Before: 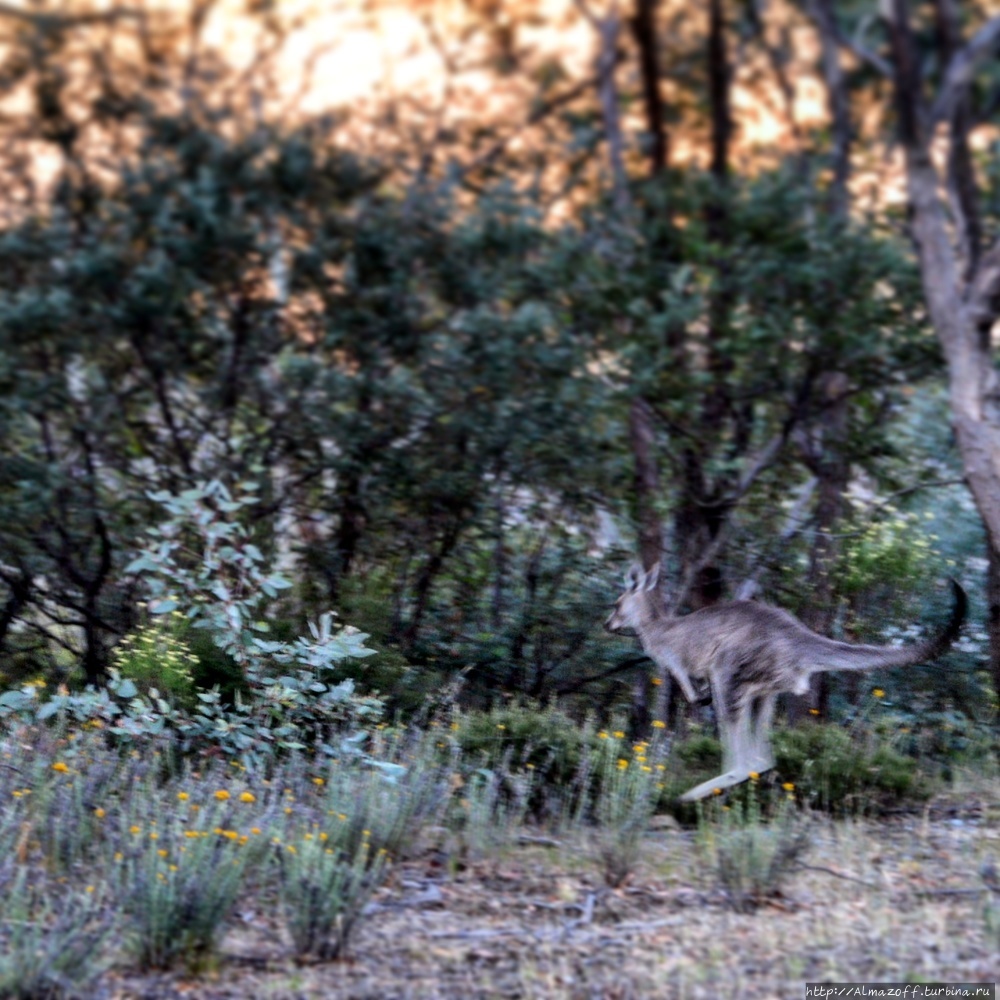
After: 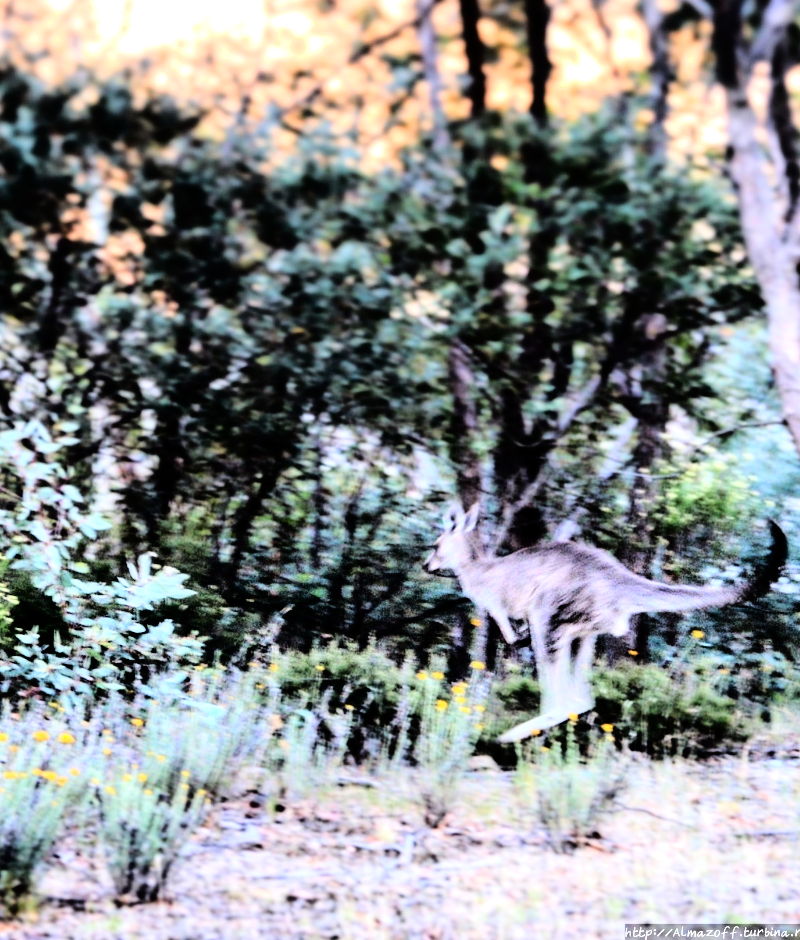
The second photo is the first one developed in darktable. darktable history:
base curve: curves: ch0 [(0, 0) (0.036, 0.01) (0.123, 0.254) (0.258, 0.504) (0.507, 0.748) (1, 1)]
crop and rotate: left 18.188%, top 5.964%, right 1.715%
shadows and highlights: shadows -1.28, highlights 38.13, shadows color adjustment 97.68%
exposure: exposure 0.827 EV, compensate highlight preservation false
